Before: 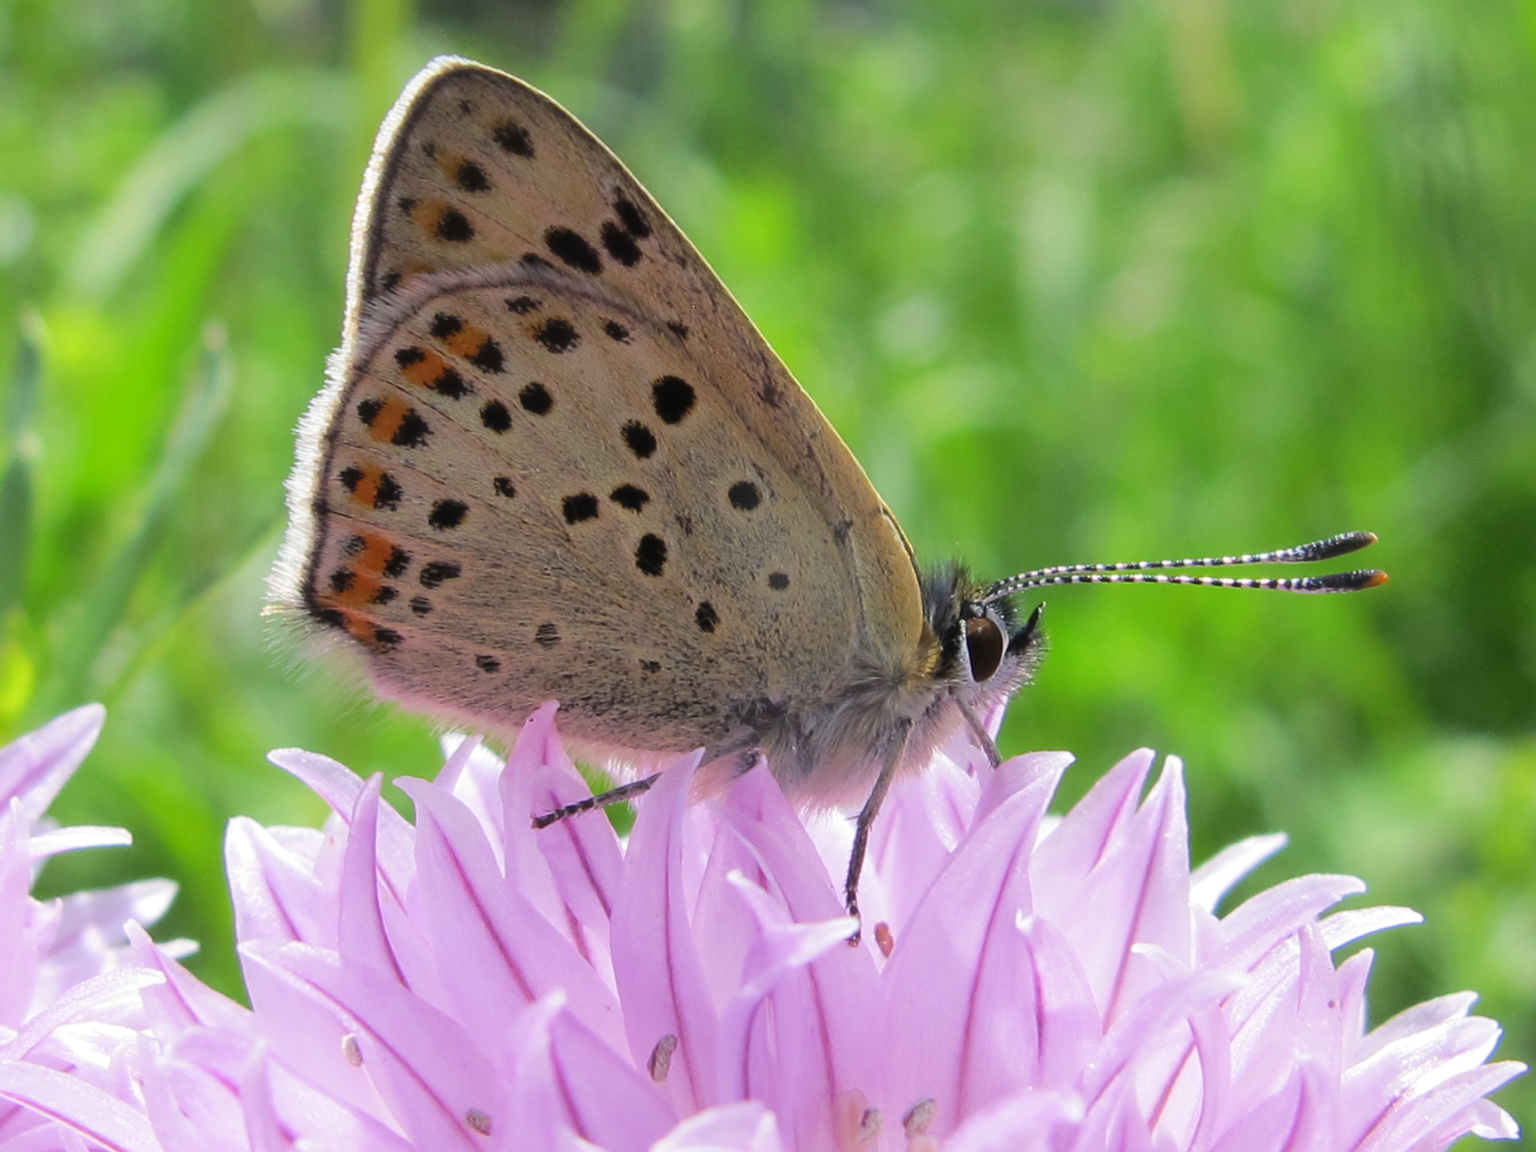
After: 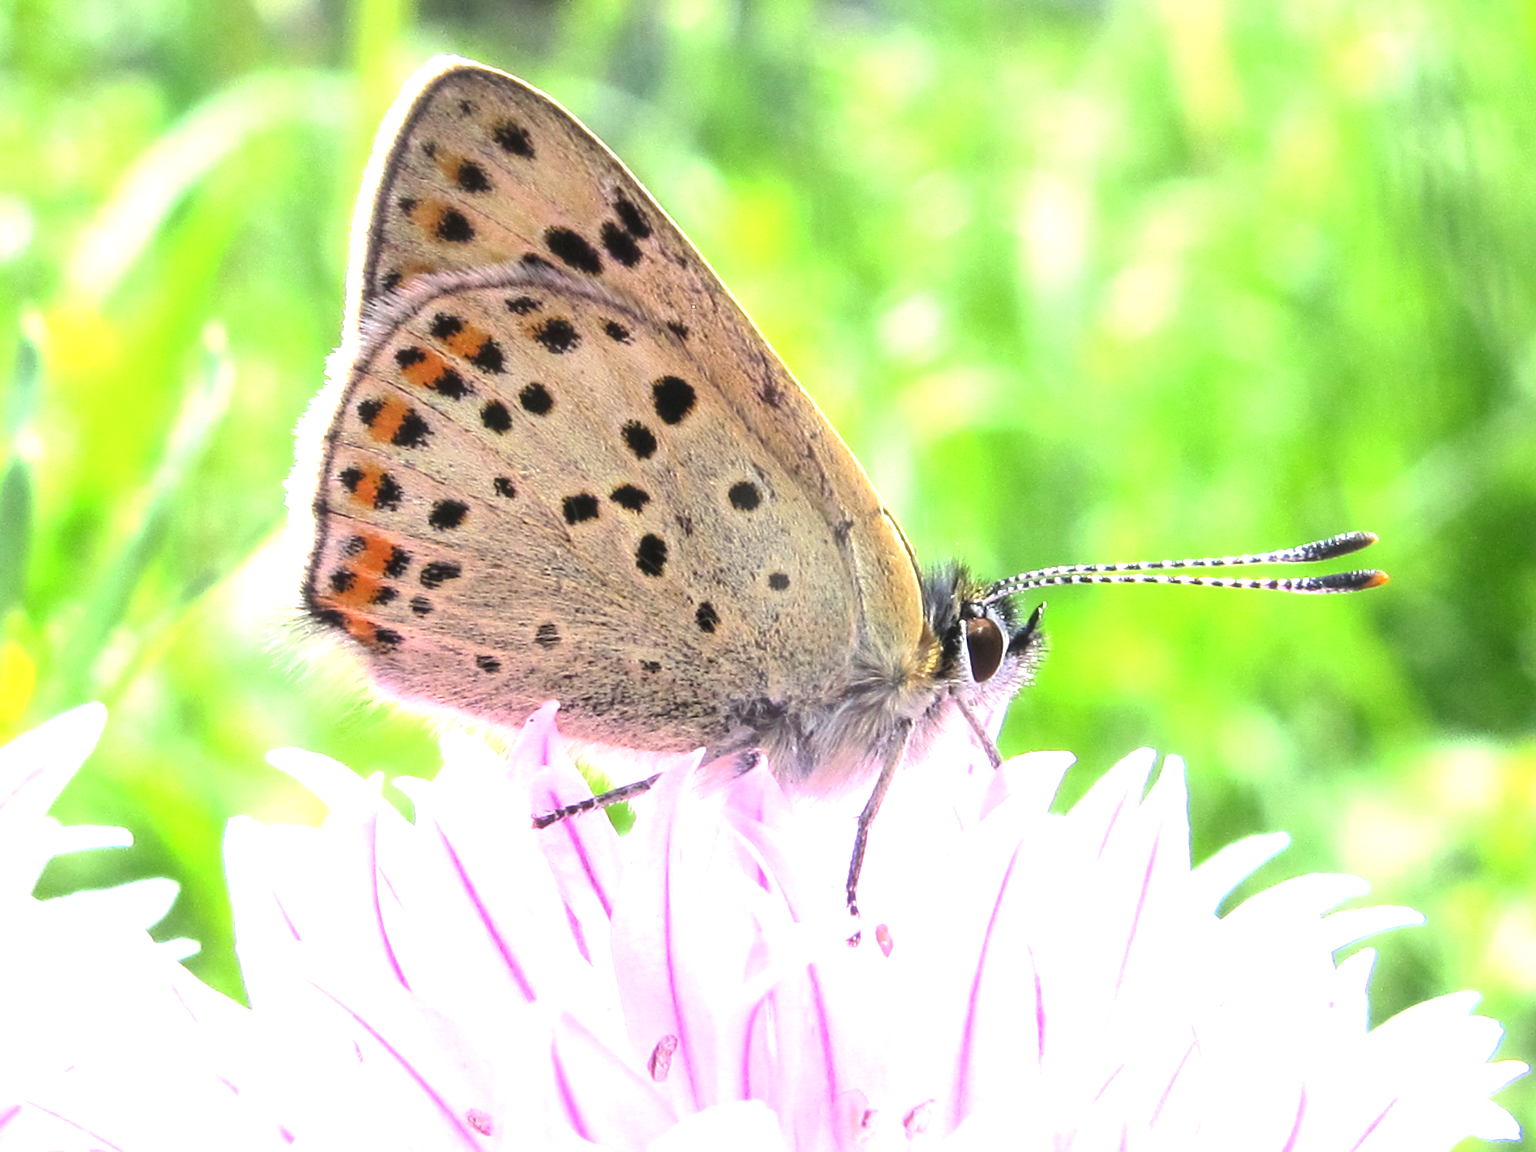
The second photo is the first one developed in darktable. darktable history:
local contrast: detail 130%
exposure: black level correction 0, exposure 1.546 EV, compensate highlight preservation false
